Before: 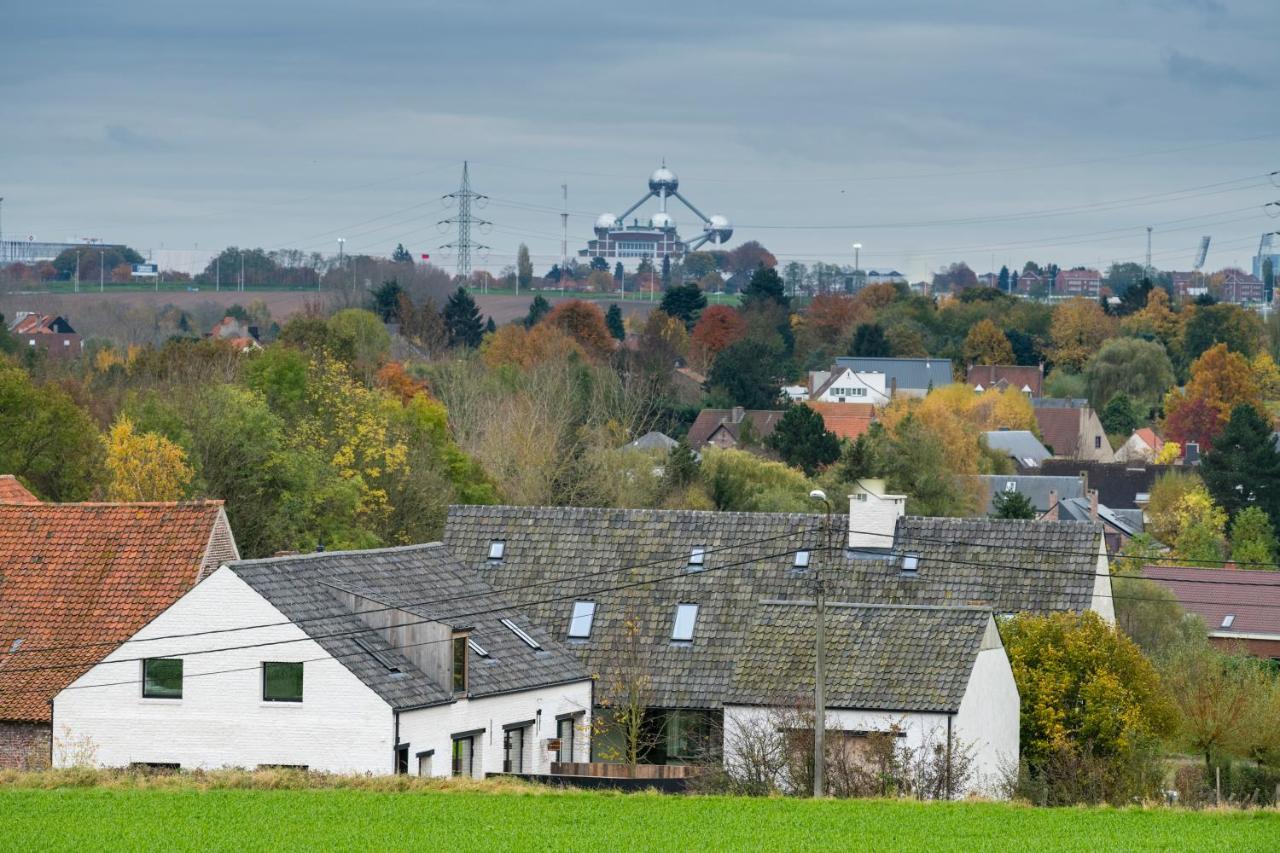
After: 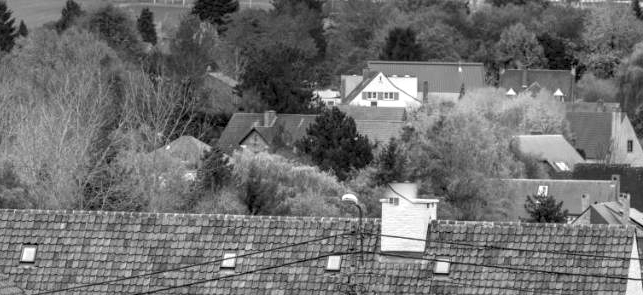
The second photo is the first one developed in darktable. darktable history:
monochrome: on, module defaults
exposure: black level correction 0.005, exposure 0.286 EV, compensate highlight preservation false
crop: left 36.607%, top 34.735%, right 13.146%, bottom 30.611%
local contrast: on, module defaults
